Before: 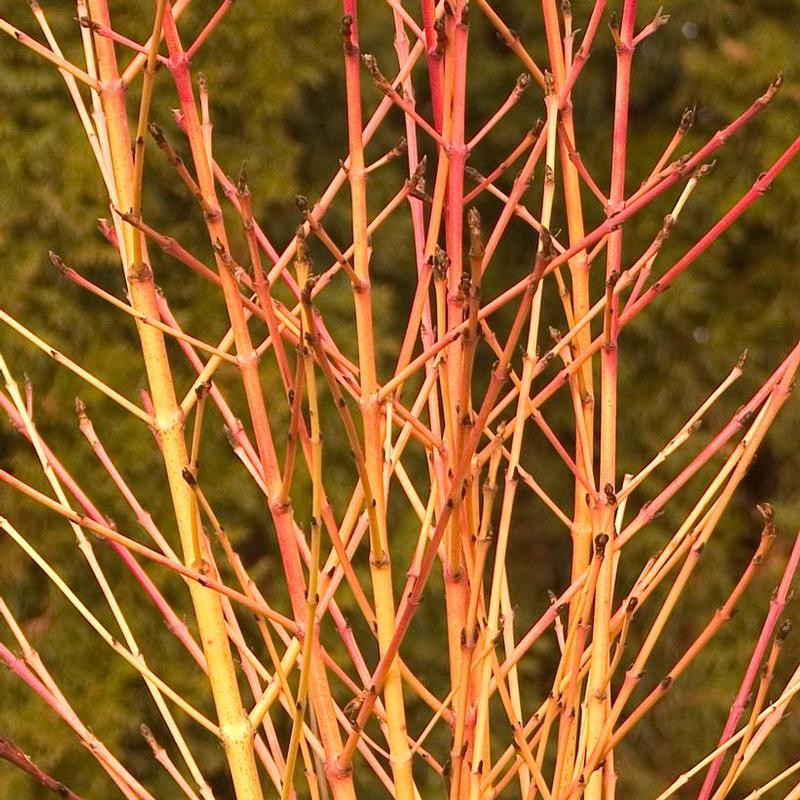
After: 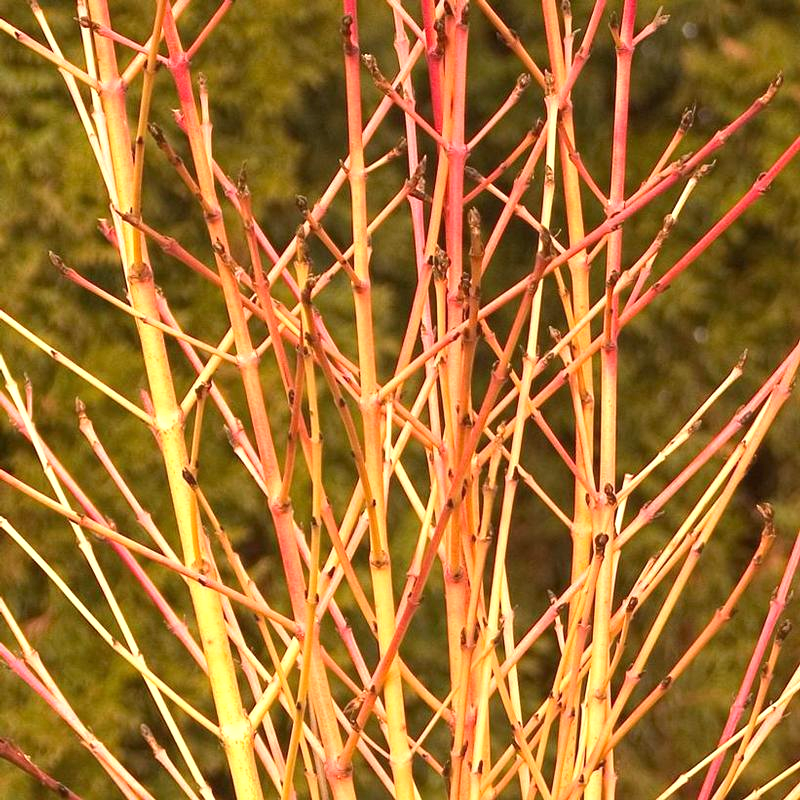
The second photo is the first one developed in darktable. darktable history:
exposure: exposure 0.515 EV, compensate highlight preservation false
base curve: curves: ch0 [(0, 0) (0.297, 0.298) (1, 1)], preserve colors none
